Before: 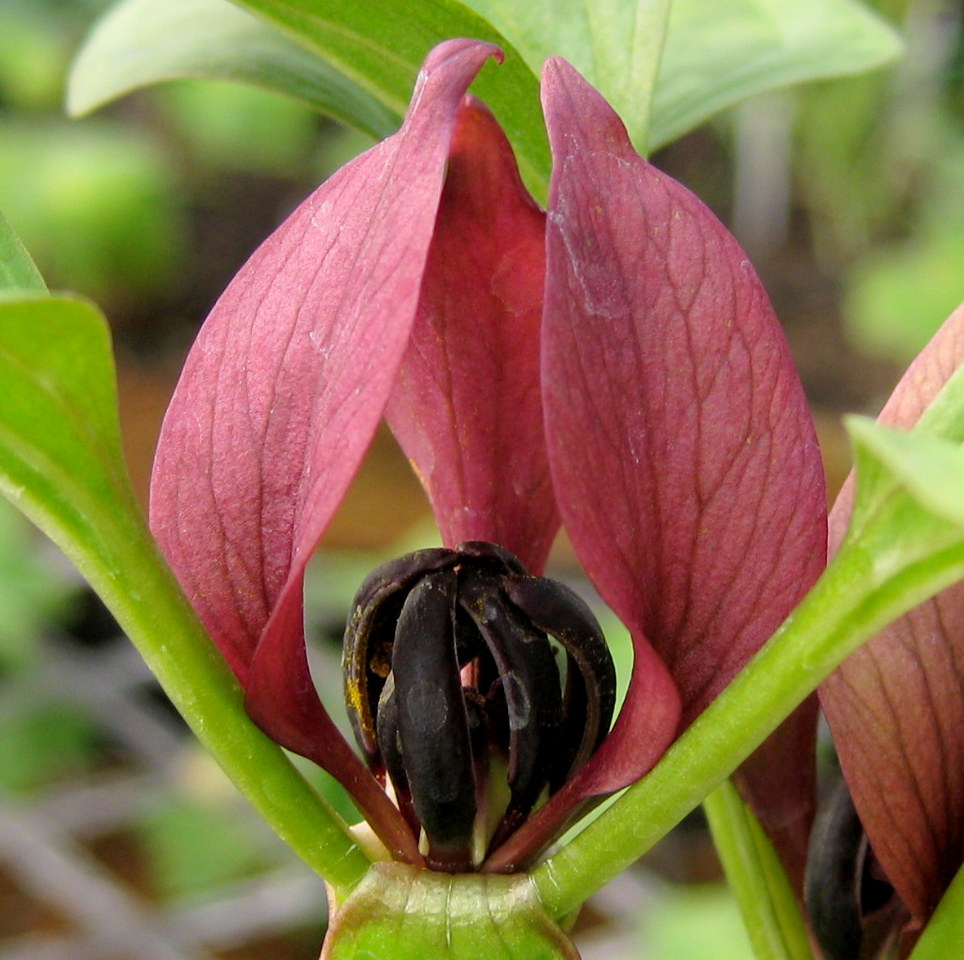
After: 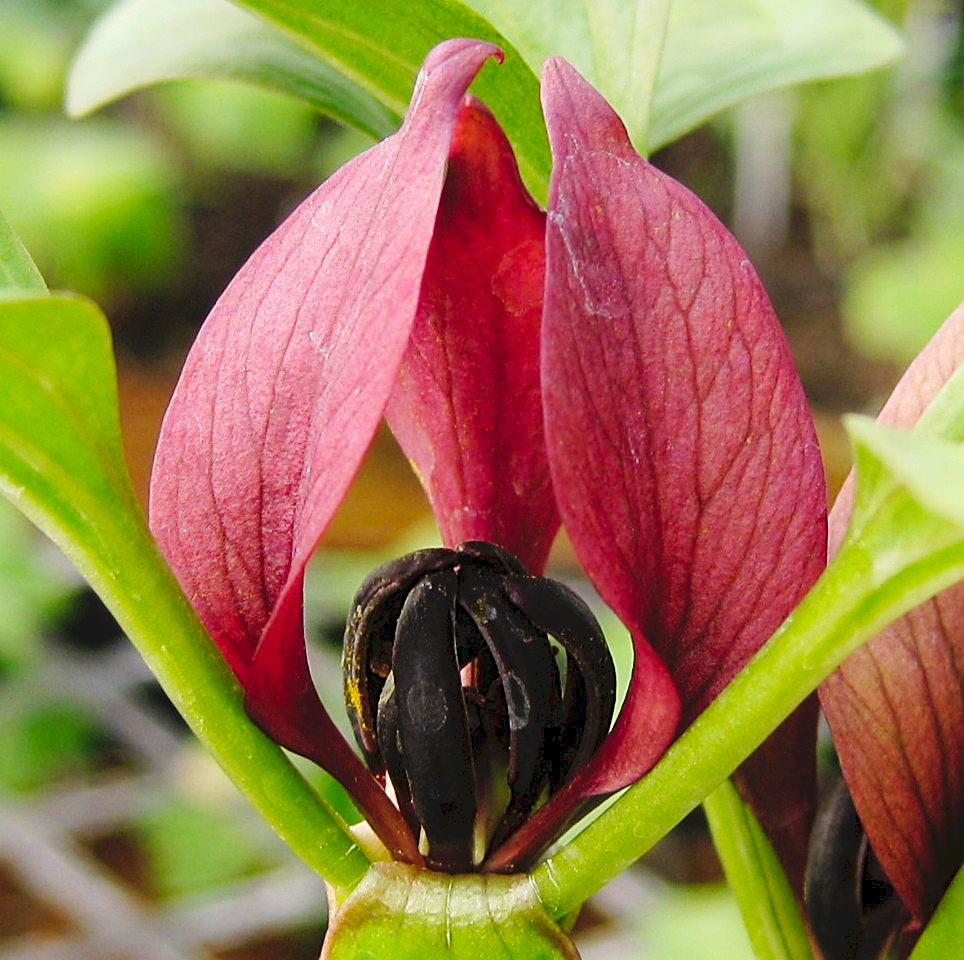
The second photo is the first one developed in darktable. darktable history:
sharpen: on, module defaults
tone curve: curves: ch0 [(0, 0) (0.003, 0.077) (0.011, 0.078) (0.025, 0.078) (0.044, 0.08) (0.069, 0.088) (0.1, 0.102) (0.136, 0.12) (0.177, 0.148) (0.224, 0.191) (0.277, 0.261) (0.335, 0.335) (0.399, 0.419) (0.468, 0.522) (0.543, 0.611) (0.623, 0.702) (0.709, 0.779) (0.801, 0.855) (0.898, 0.918) (1, 1)], preserve colors none
